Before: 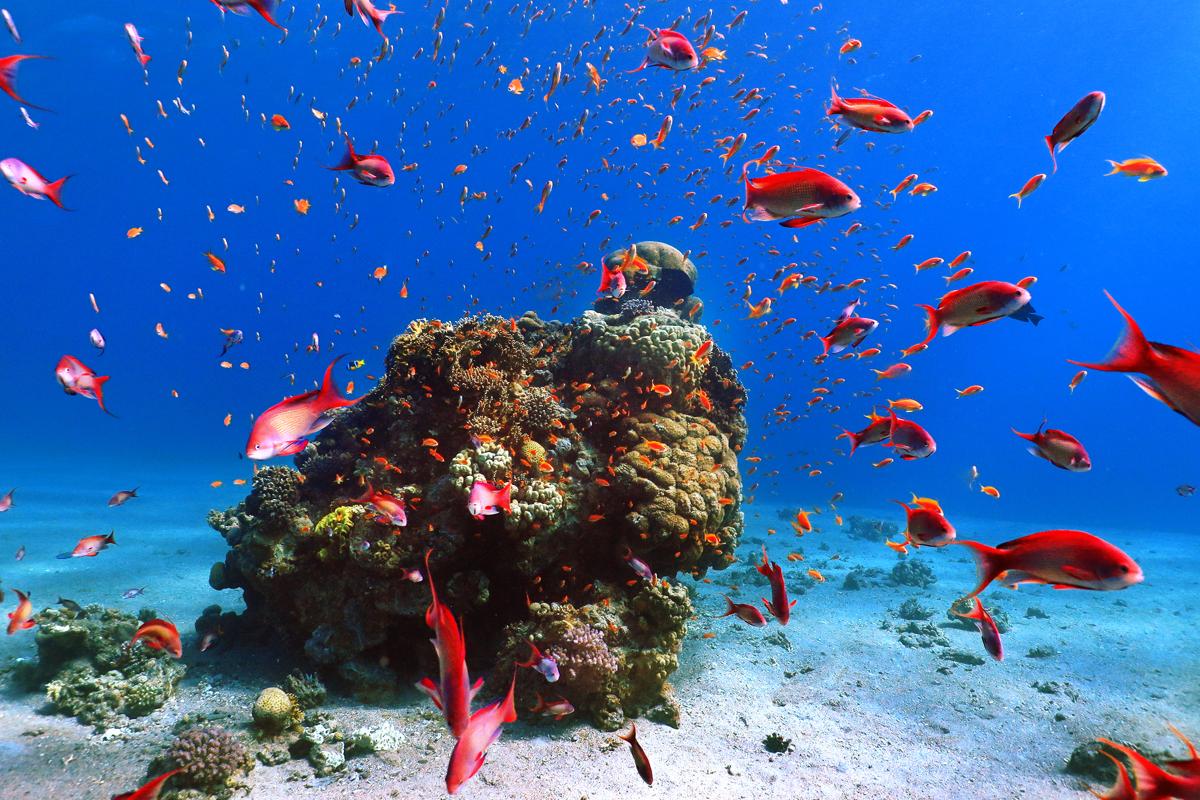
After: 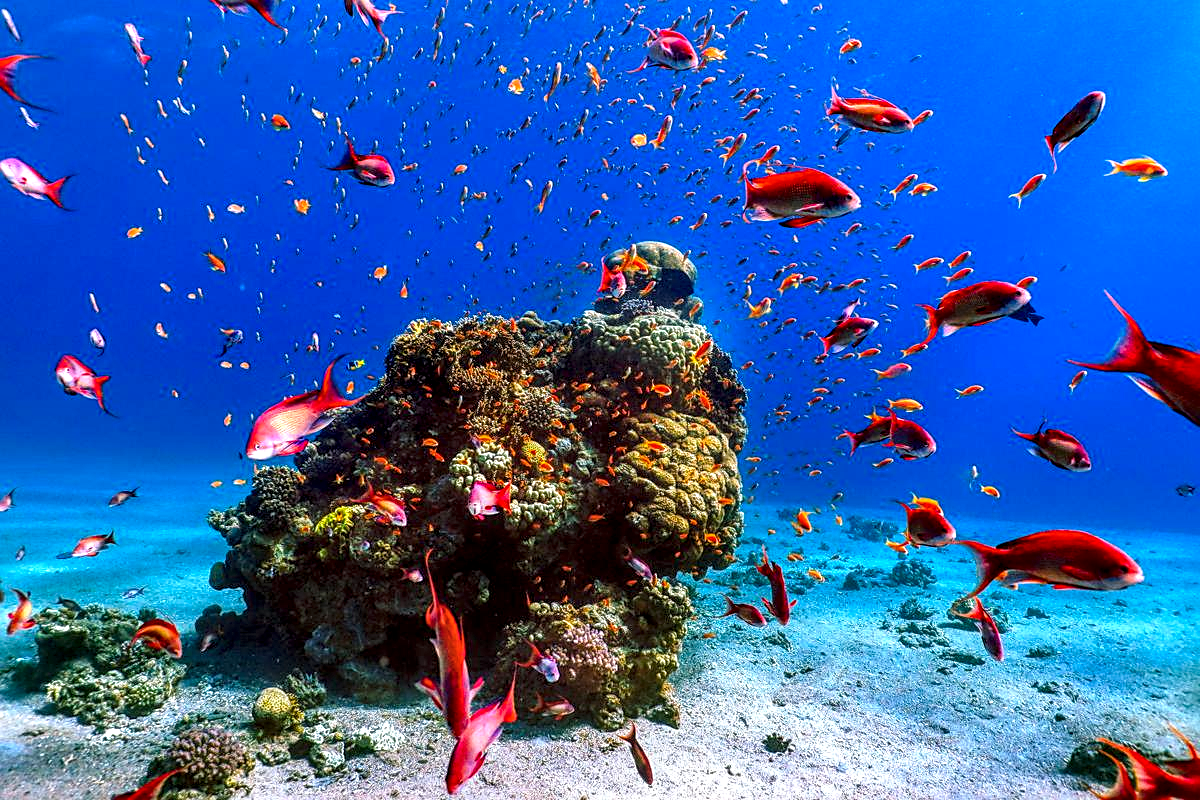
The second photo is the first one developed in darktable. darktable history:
local contrast: highlights 0%, shadows 0%, detail 182%
sharpen: on, module defaults
color balance rgb: perceptual saturation grading › global saturation 30%, global vibrance 10%
